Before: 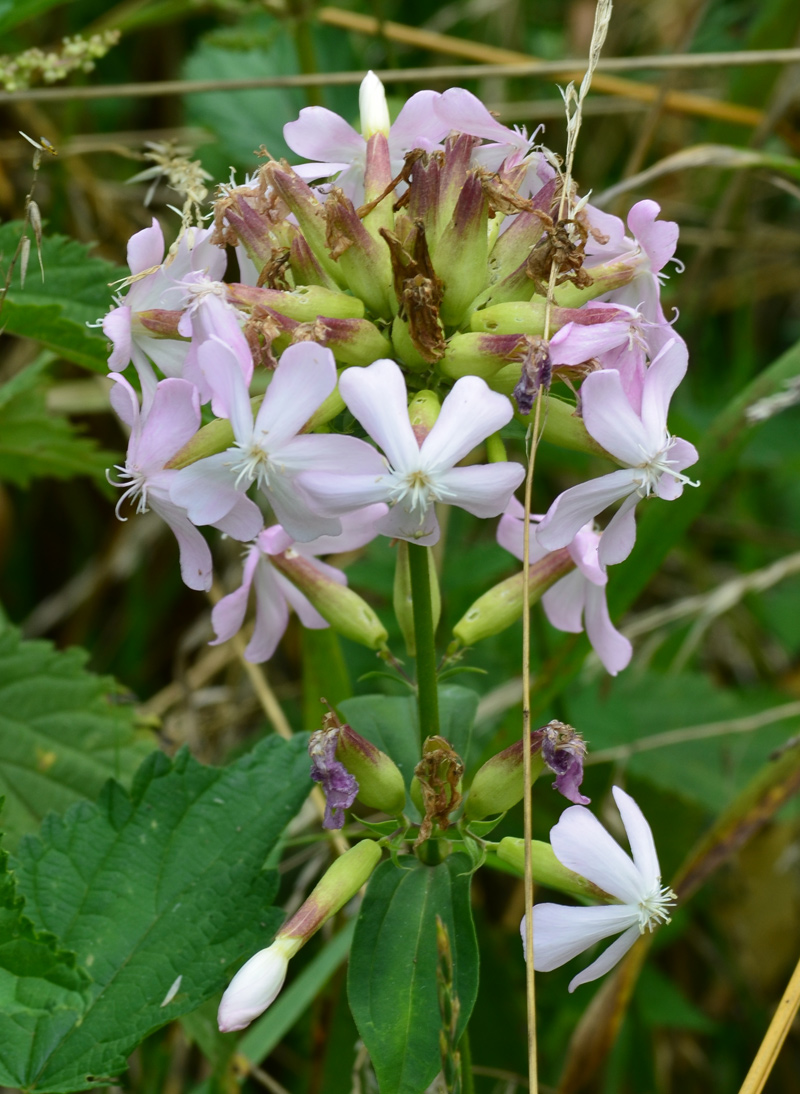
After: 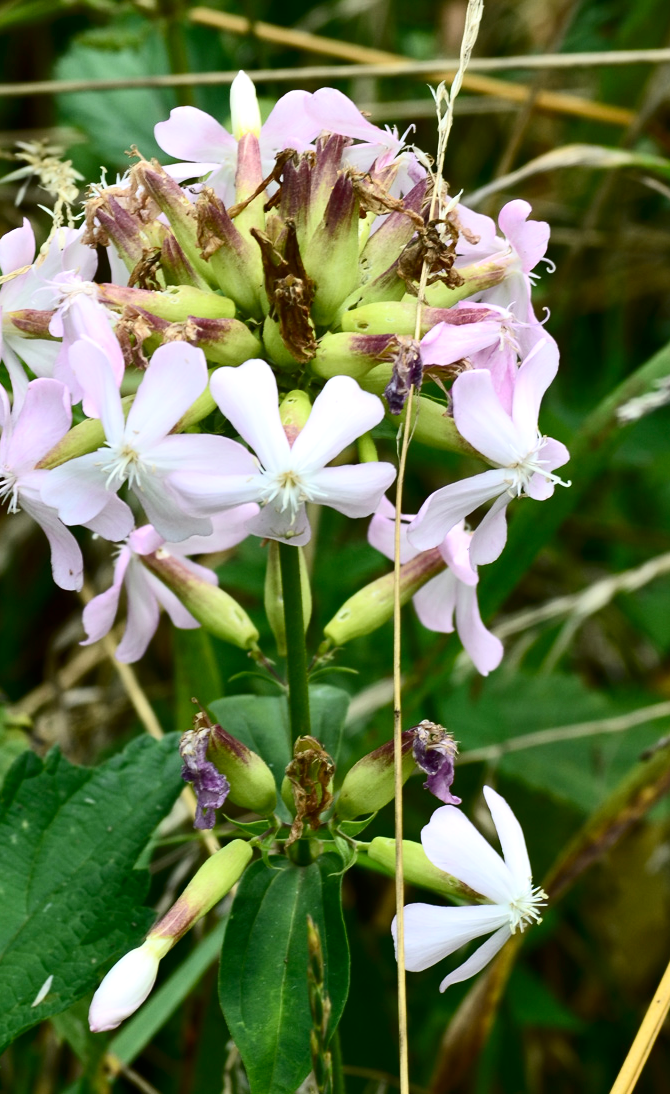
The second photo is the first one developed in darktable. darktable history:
exposure: black level correction 0.002, exposure 0.298 EV, compensate highlight preservation false
contrast brightness saturation: contrast 0.278
crop: left 16.161%
